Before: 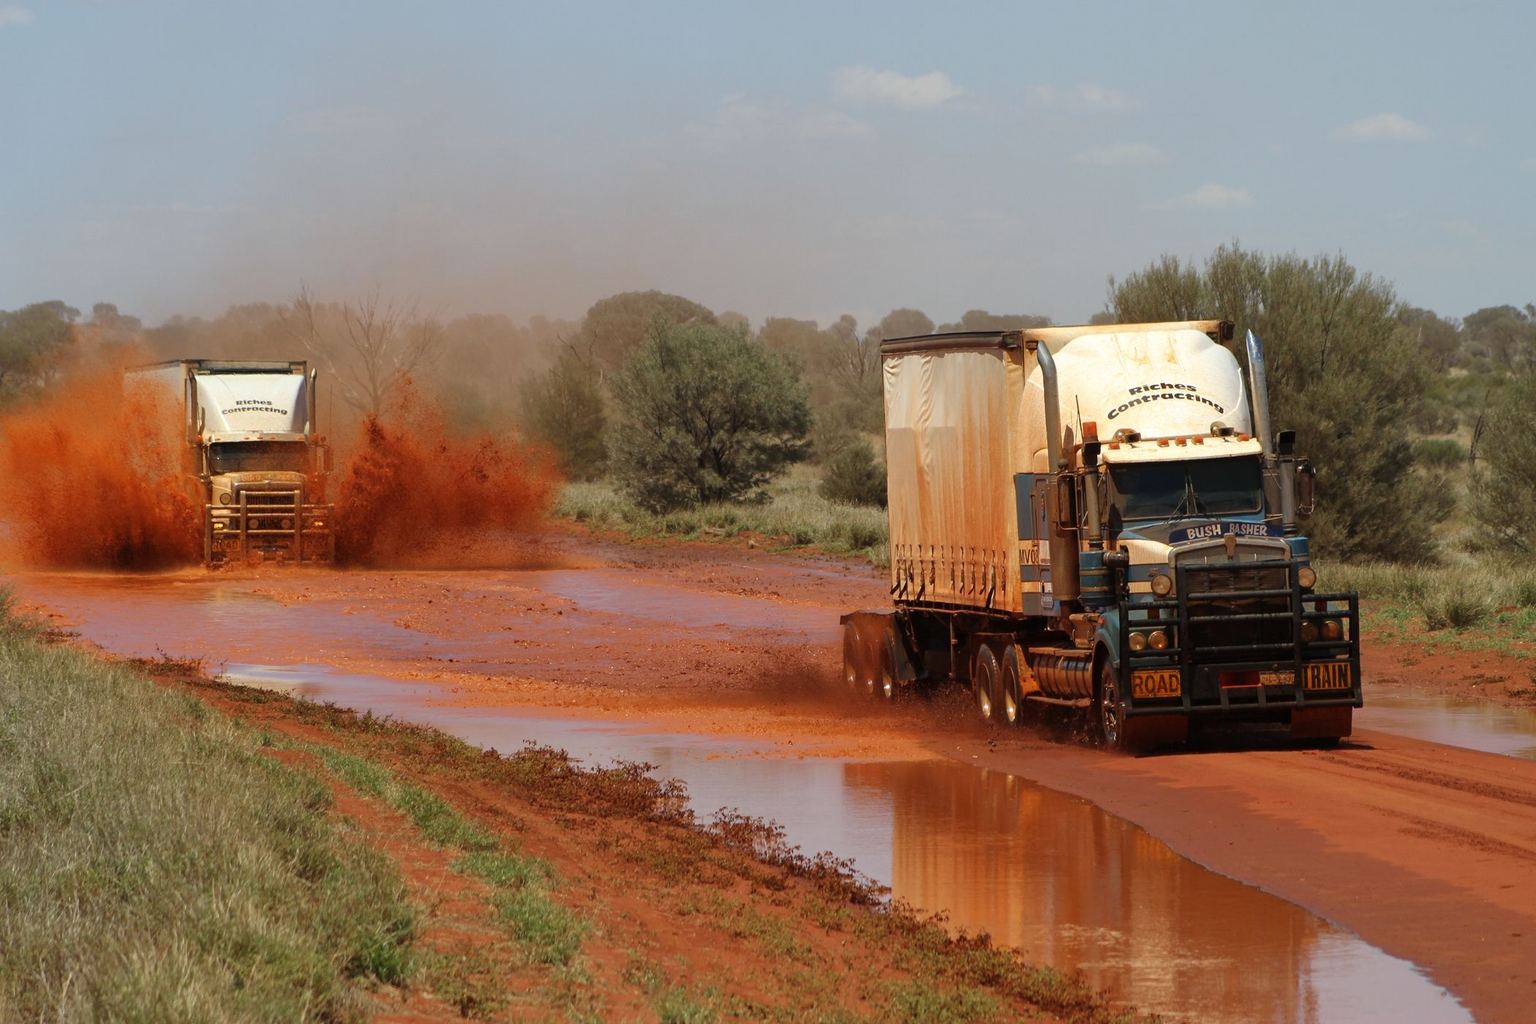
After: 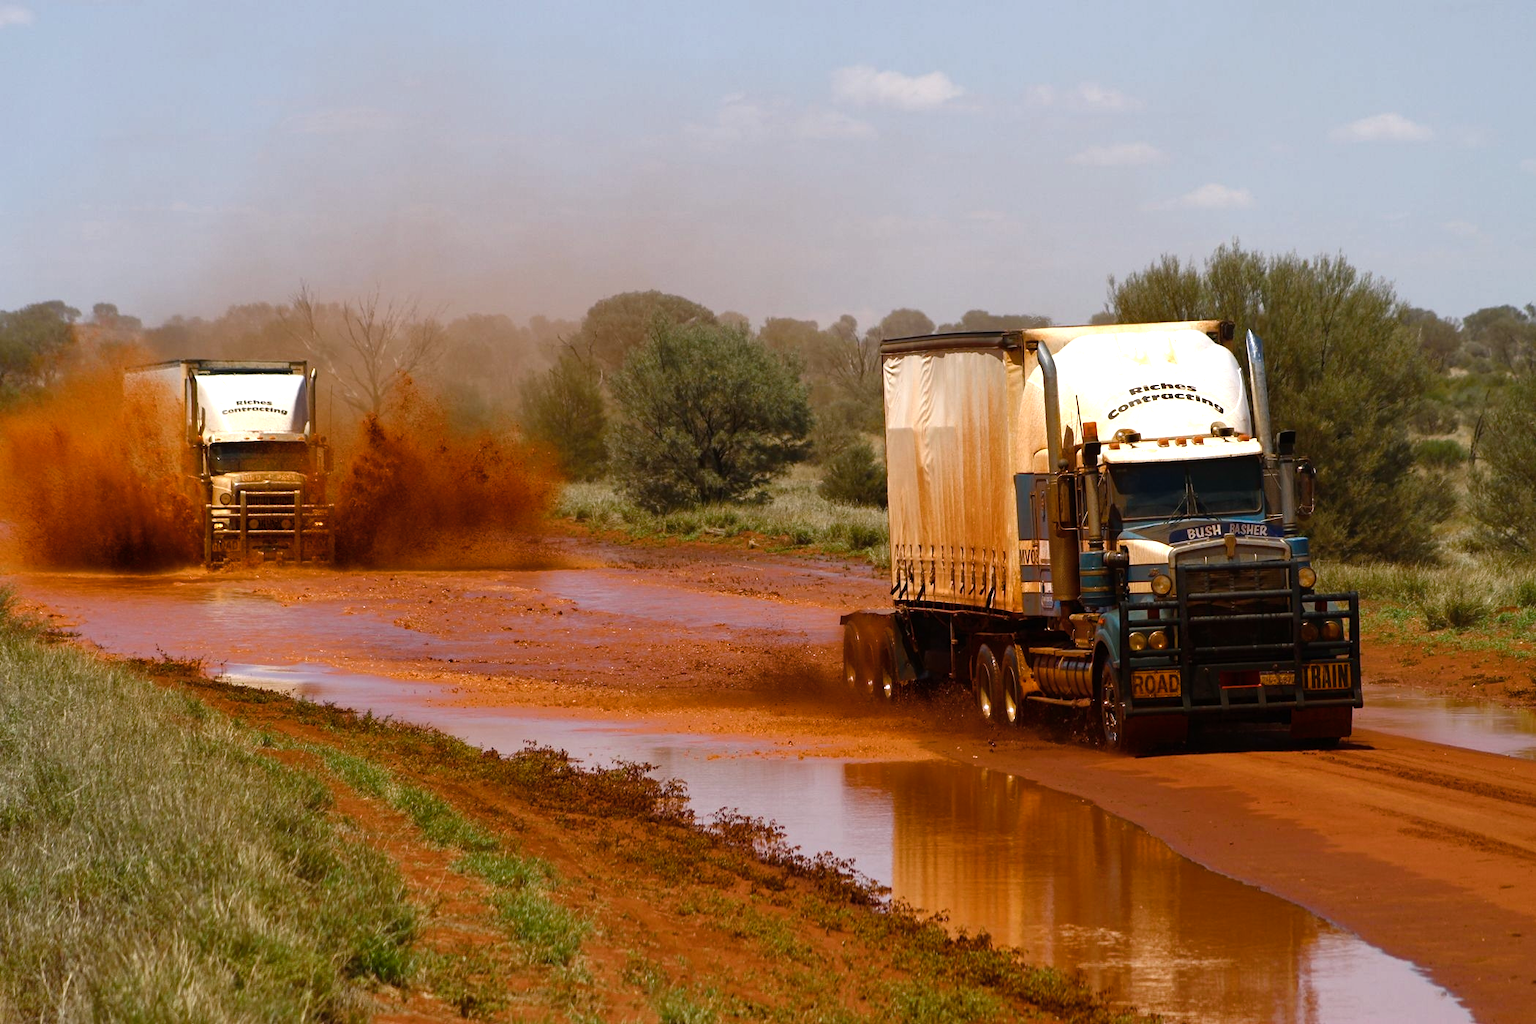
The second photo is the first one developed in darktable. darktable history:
color correction: highlights b* -0.022, saturation 0.865
color balance rgb: highlights gain › chroma 1.505%, highlights gain › hue 306.28°, linear chroma grading › mid-tones 7.841%, perceptual saturation grading › global saturation 20%, perceptual saturation grading › highlights -25.126%, perceptual saturation grading › shadows 50.491%, perceptual brilliance grading › global brilliance 15.338%, perceptual brilliance grading › shadows -35.309%, global vibrance 20%
